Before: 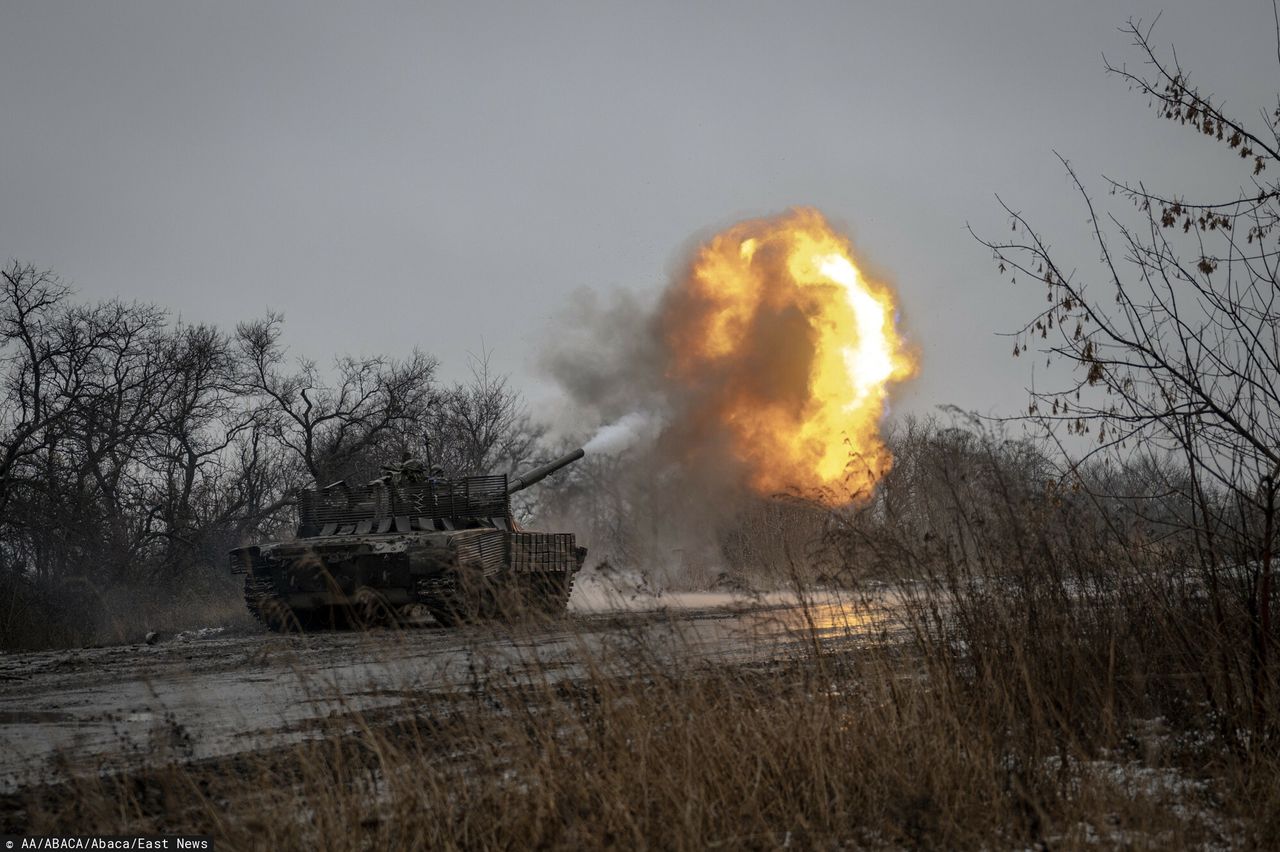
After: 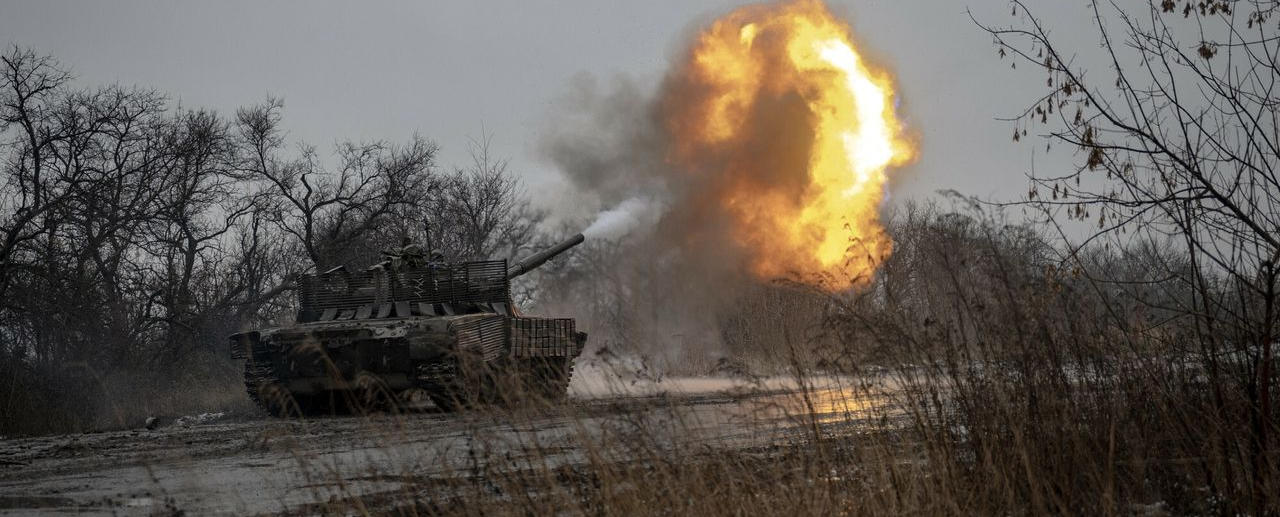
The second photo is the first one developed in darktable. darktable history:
crop and rotate: top 25.284%, bottom 13.961%
